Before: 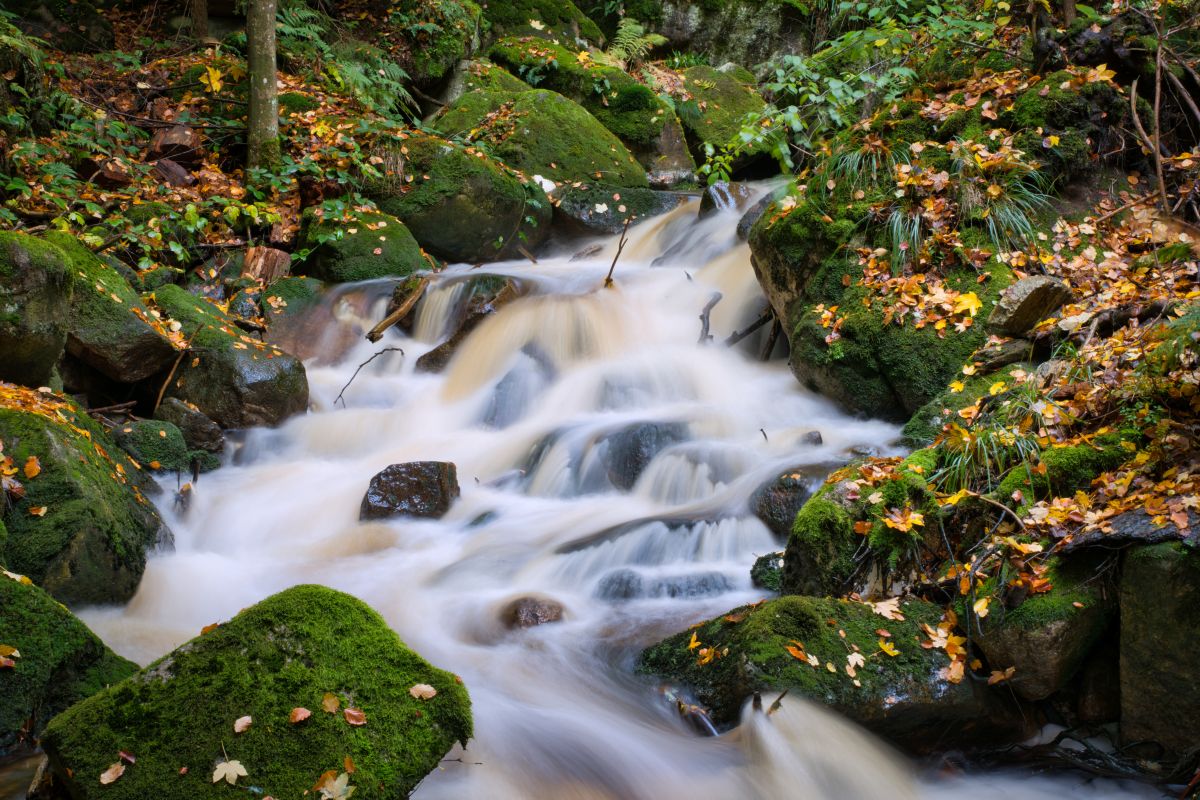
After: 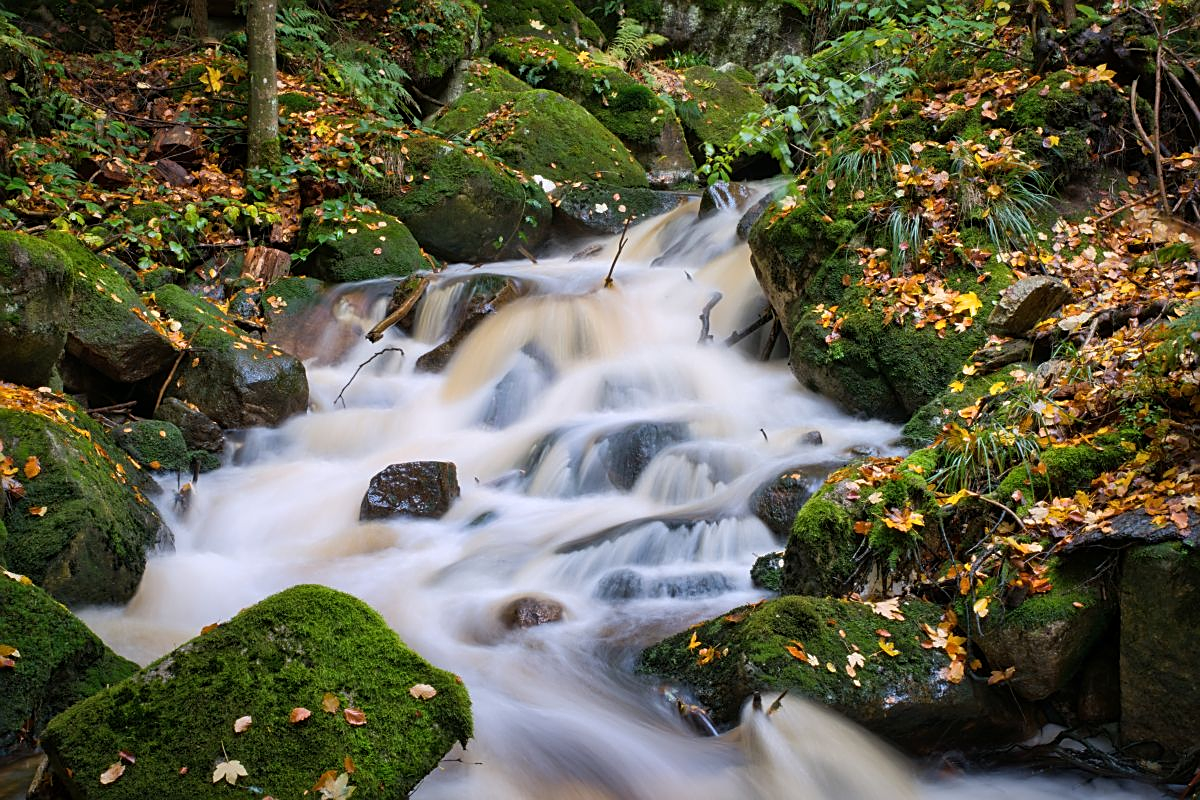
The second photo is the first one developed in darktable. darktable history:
sharpen: on, module defaults
exposure: exposure 0.02 EV, compensate highlight preservation false
